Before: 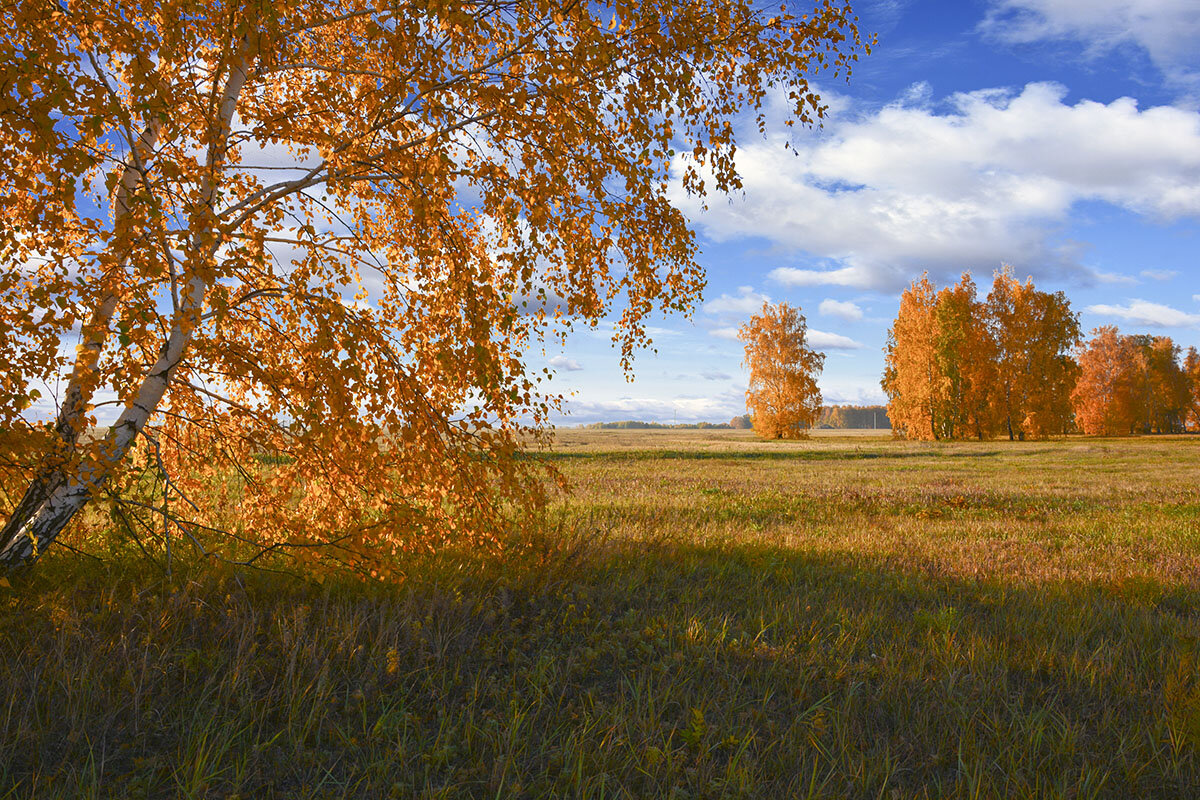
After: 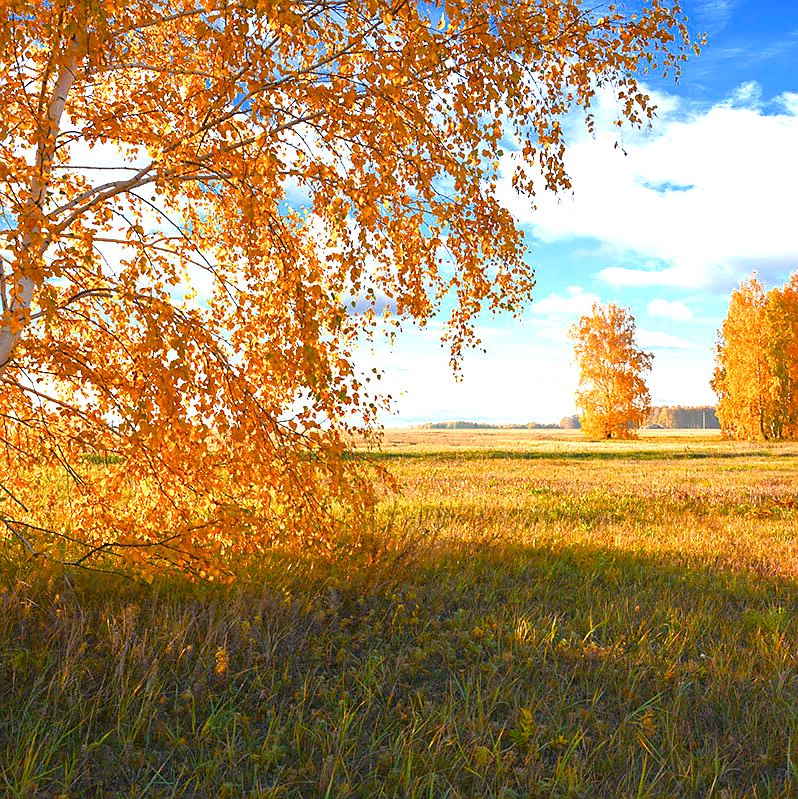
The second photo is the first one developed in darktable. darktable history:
exposure: exposure 1 EV, compensate highlight preservation false
sharpen: radius 1.508, amount 0.392, threshold 1.392
crop and rotate: left 14.328%, right 19.135%
